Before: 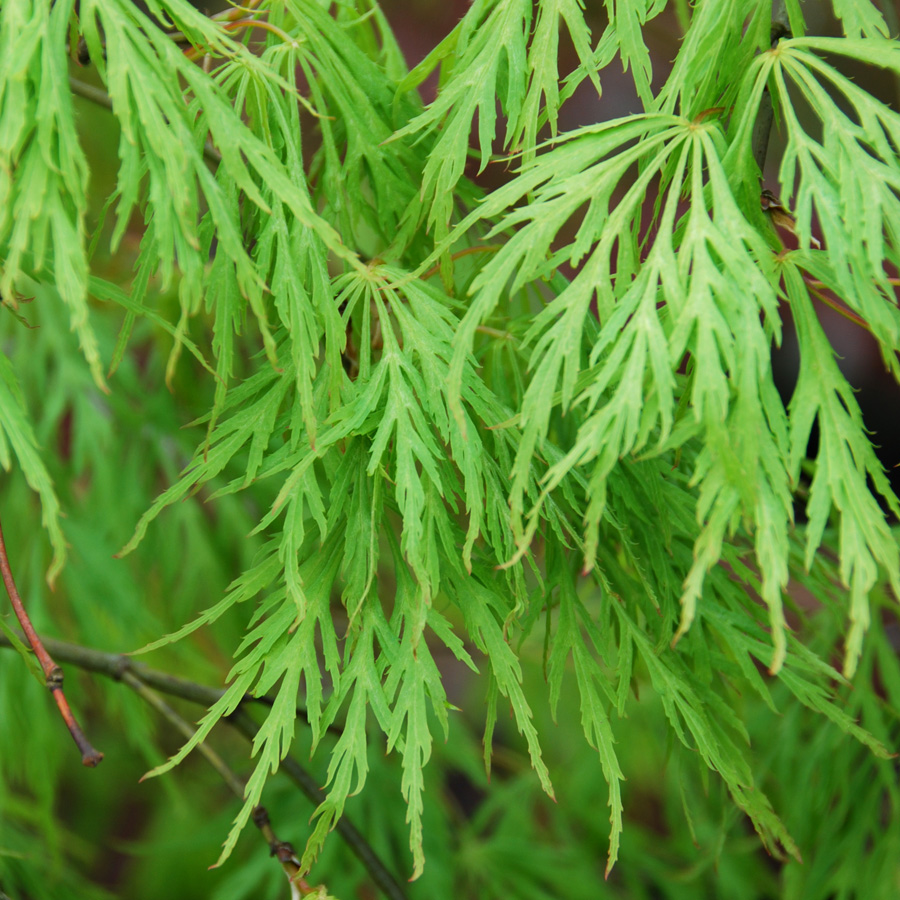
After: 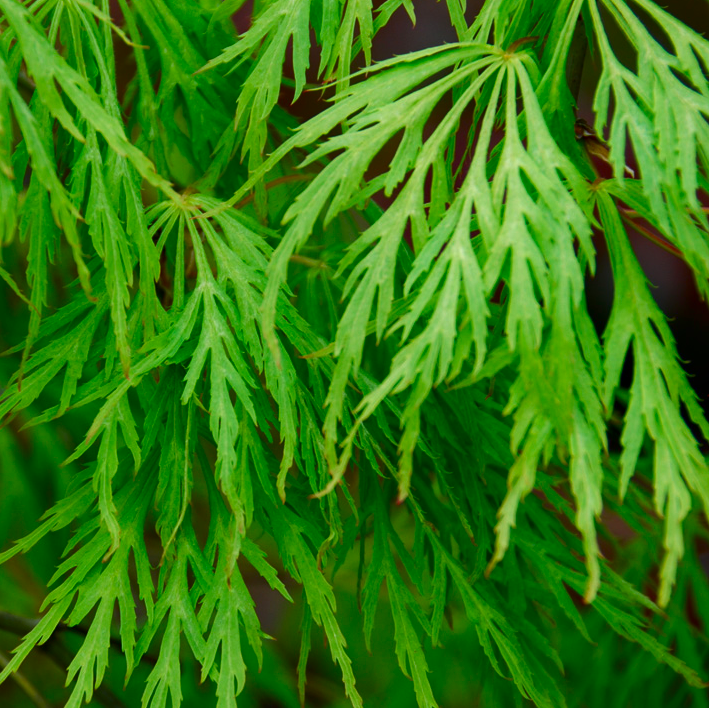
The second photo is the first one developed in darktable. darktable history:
contrast brightness saturation: brightness -0.25, saturation 0.2
crop and rotate: left 20.74%, top 7.912%, right 0.375%, bottom 13.378%
